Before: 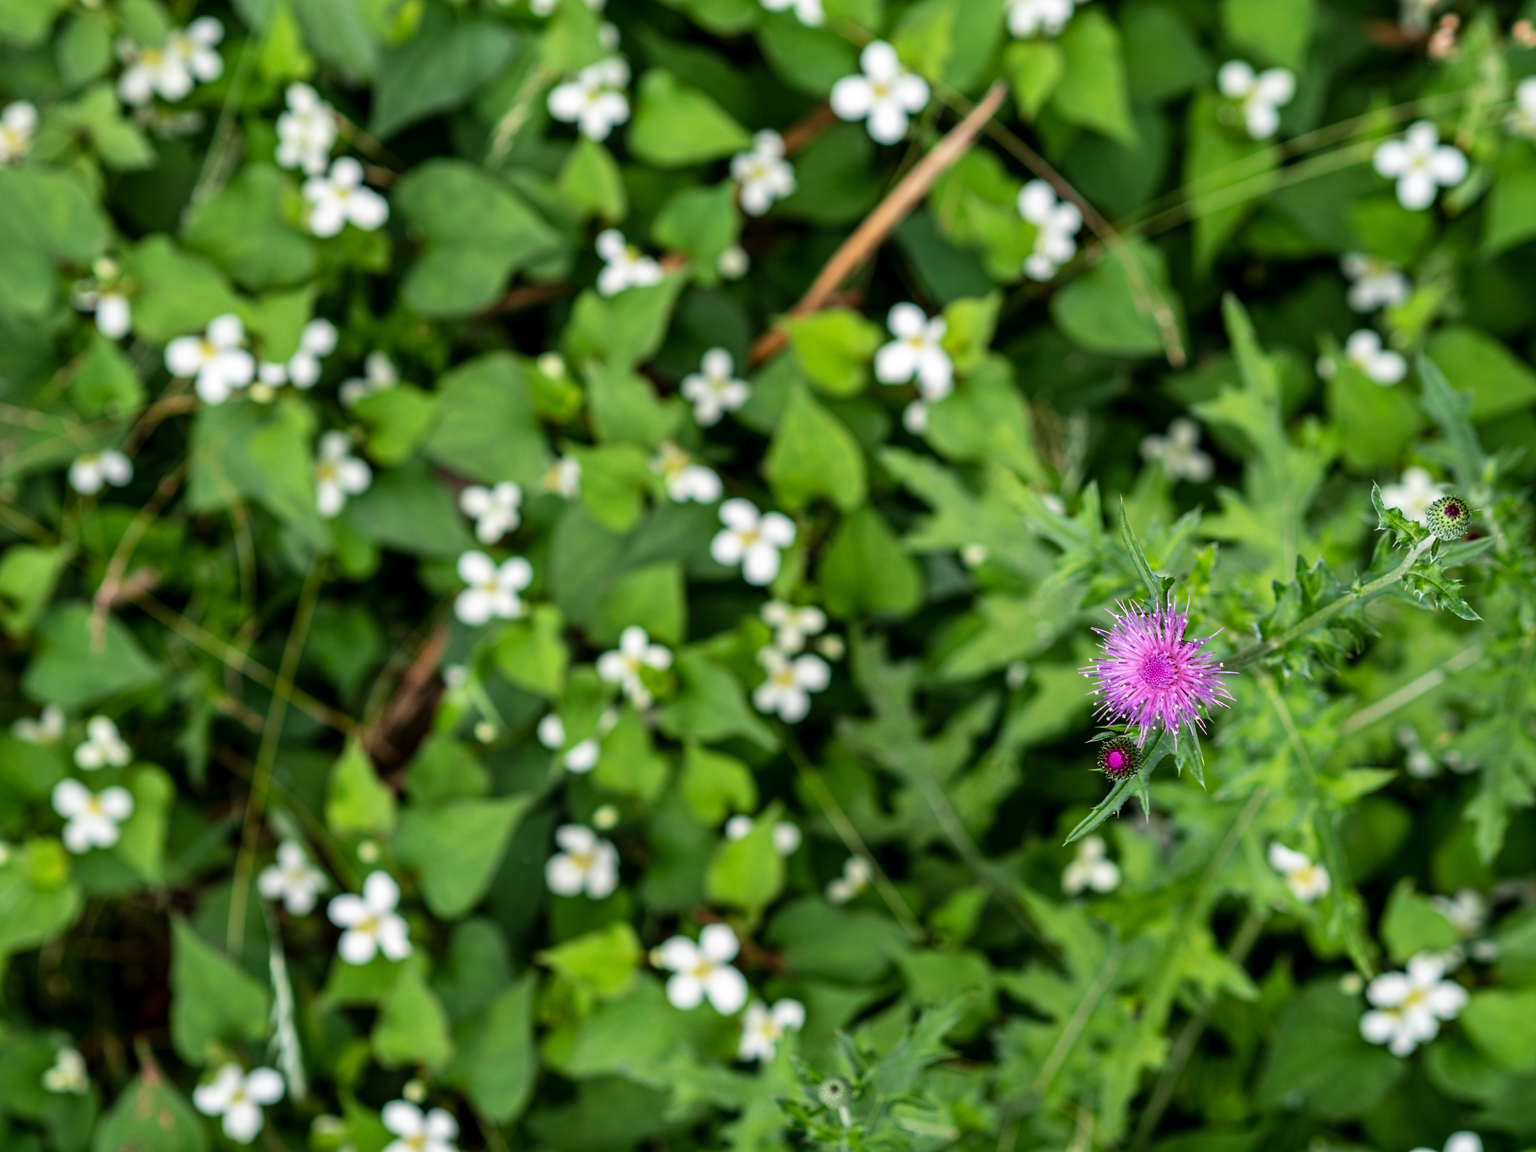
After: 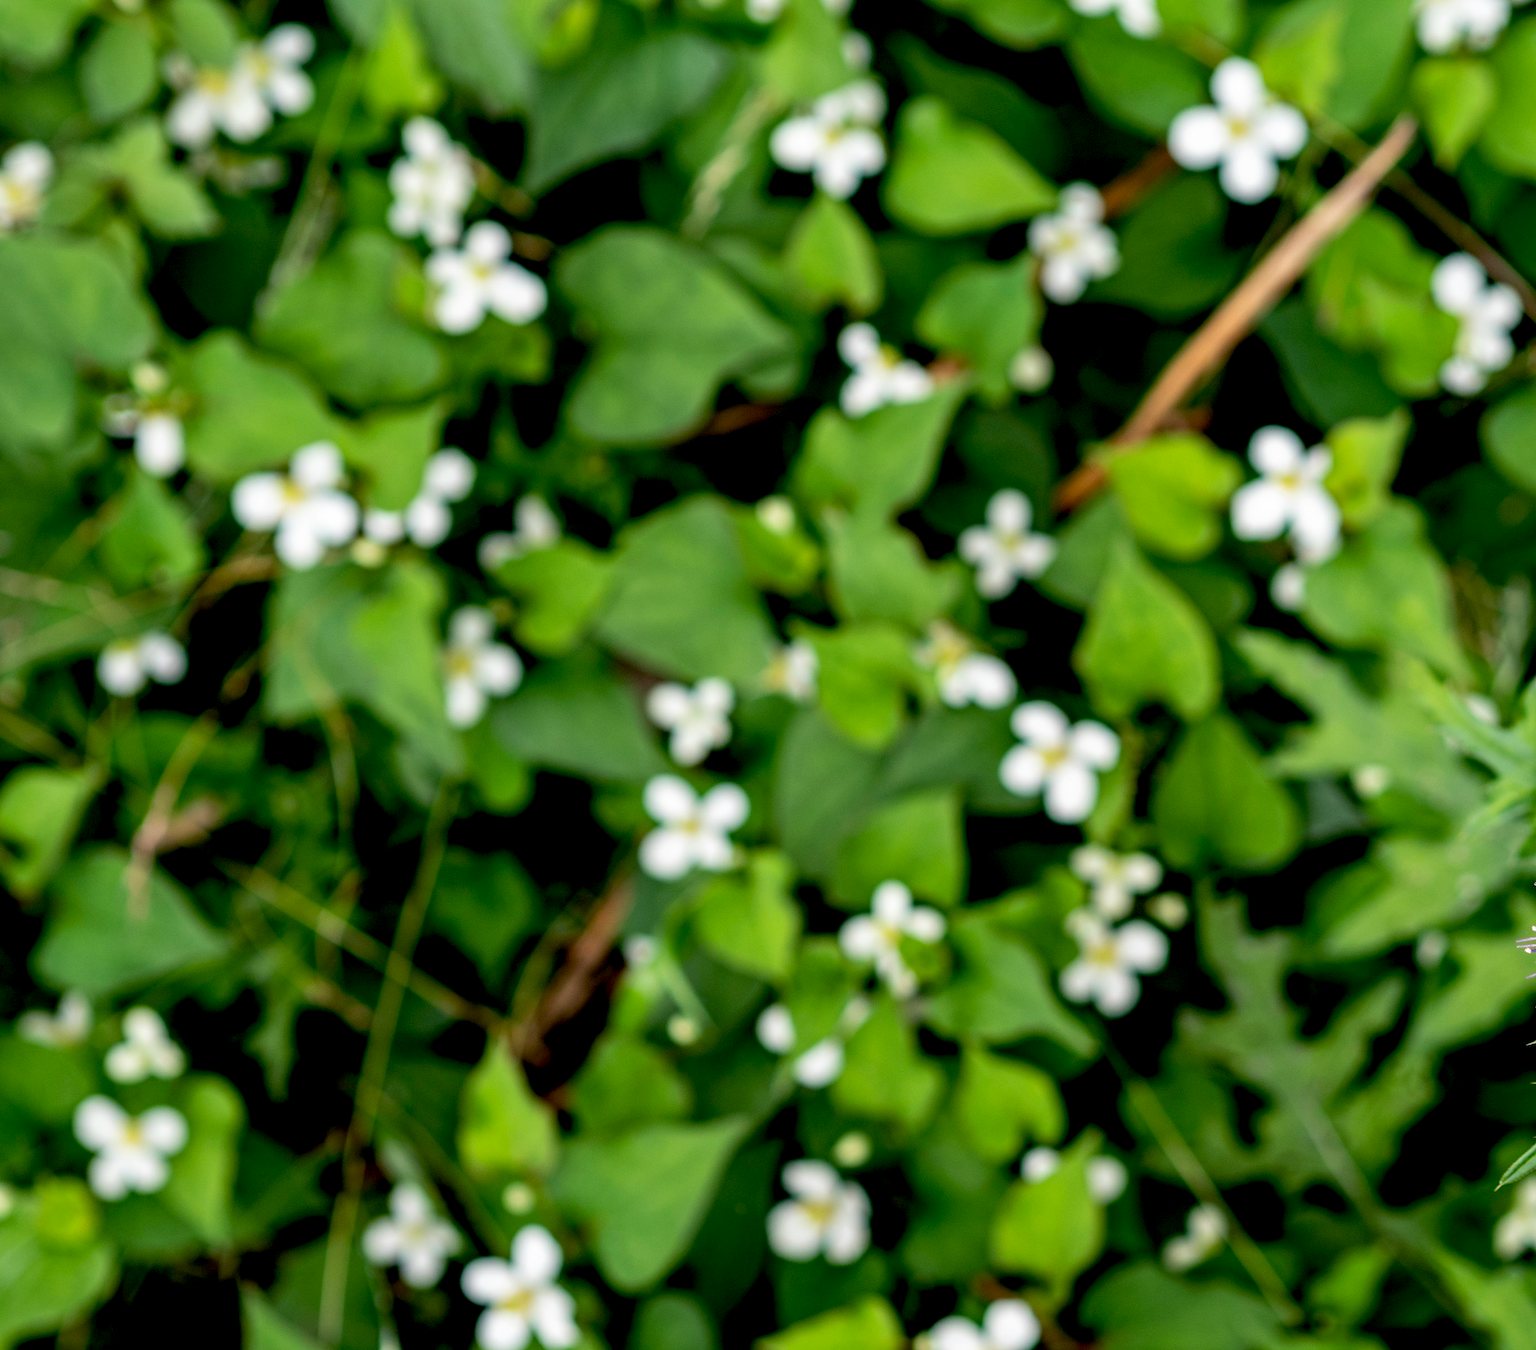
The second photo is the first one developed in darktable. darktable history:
crop: right 28.885%, bottom 16.626%
base curve: curves: ch0 [(0, 0) (0.297, 0.298) (1, 1)], preserve colors none
exposure: black level correction 0.016, exposure -0.009 EV, compensate highlight preservation false
